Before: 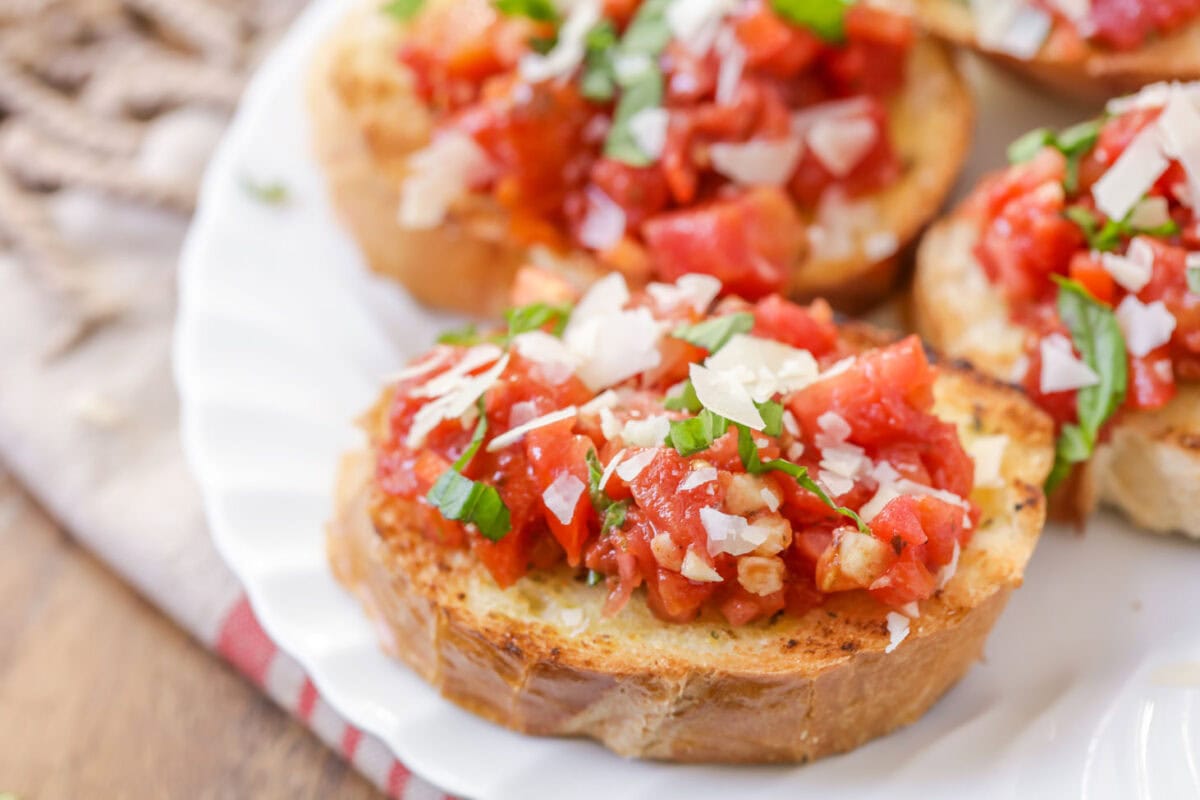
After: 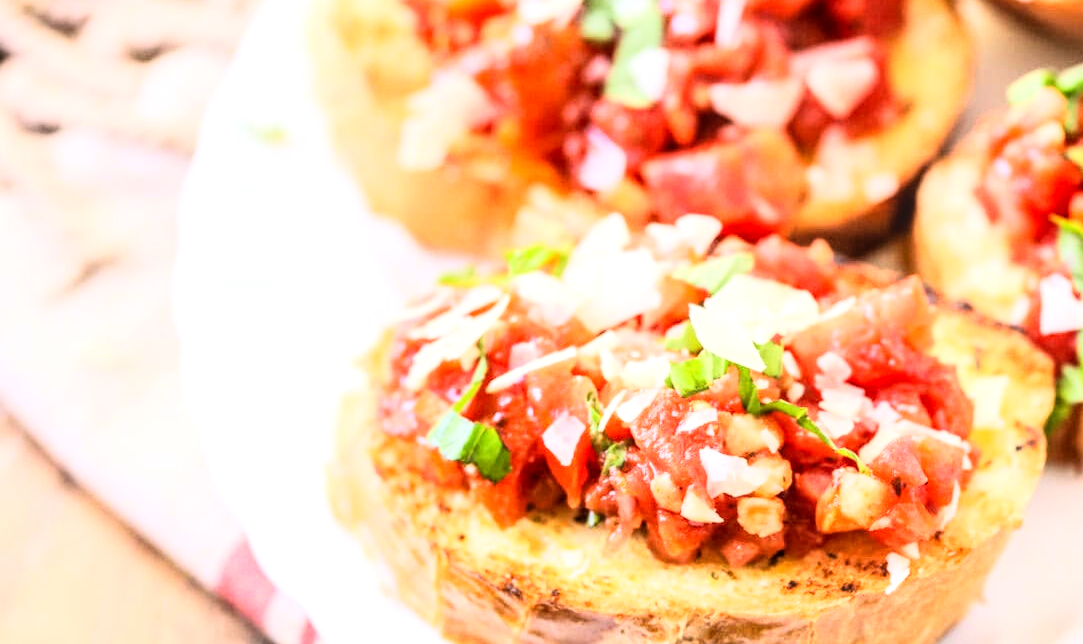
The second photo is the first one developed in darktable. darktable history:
rgb curve: curves: ch0 [(0, 0) (0.21, 0.15) (0.24, 0.21) (0.5, 0.75) (0.75, 0.96) (0.89, 0.99) (1, 1)]; ch1 [(0, 0.02) (0.21, 0.13) (0.25, 0.2) (0.5, 0.67) (0.75, 0.9) (0.89, 0.97) (1, 1)]; ch2 [(0, 0.02) (0.21, 0.13) (0.25, 0.2) (0.5, 0.67) (0.75, 0.9) (0.89, 0.97) (1, 1)], compensate middle gray true
local contrast: on, module defaults
crop: top 7.49%, right 9.717%, bottom 11.943%
